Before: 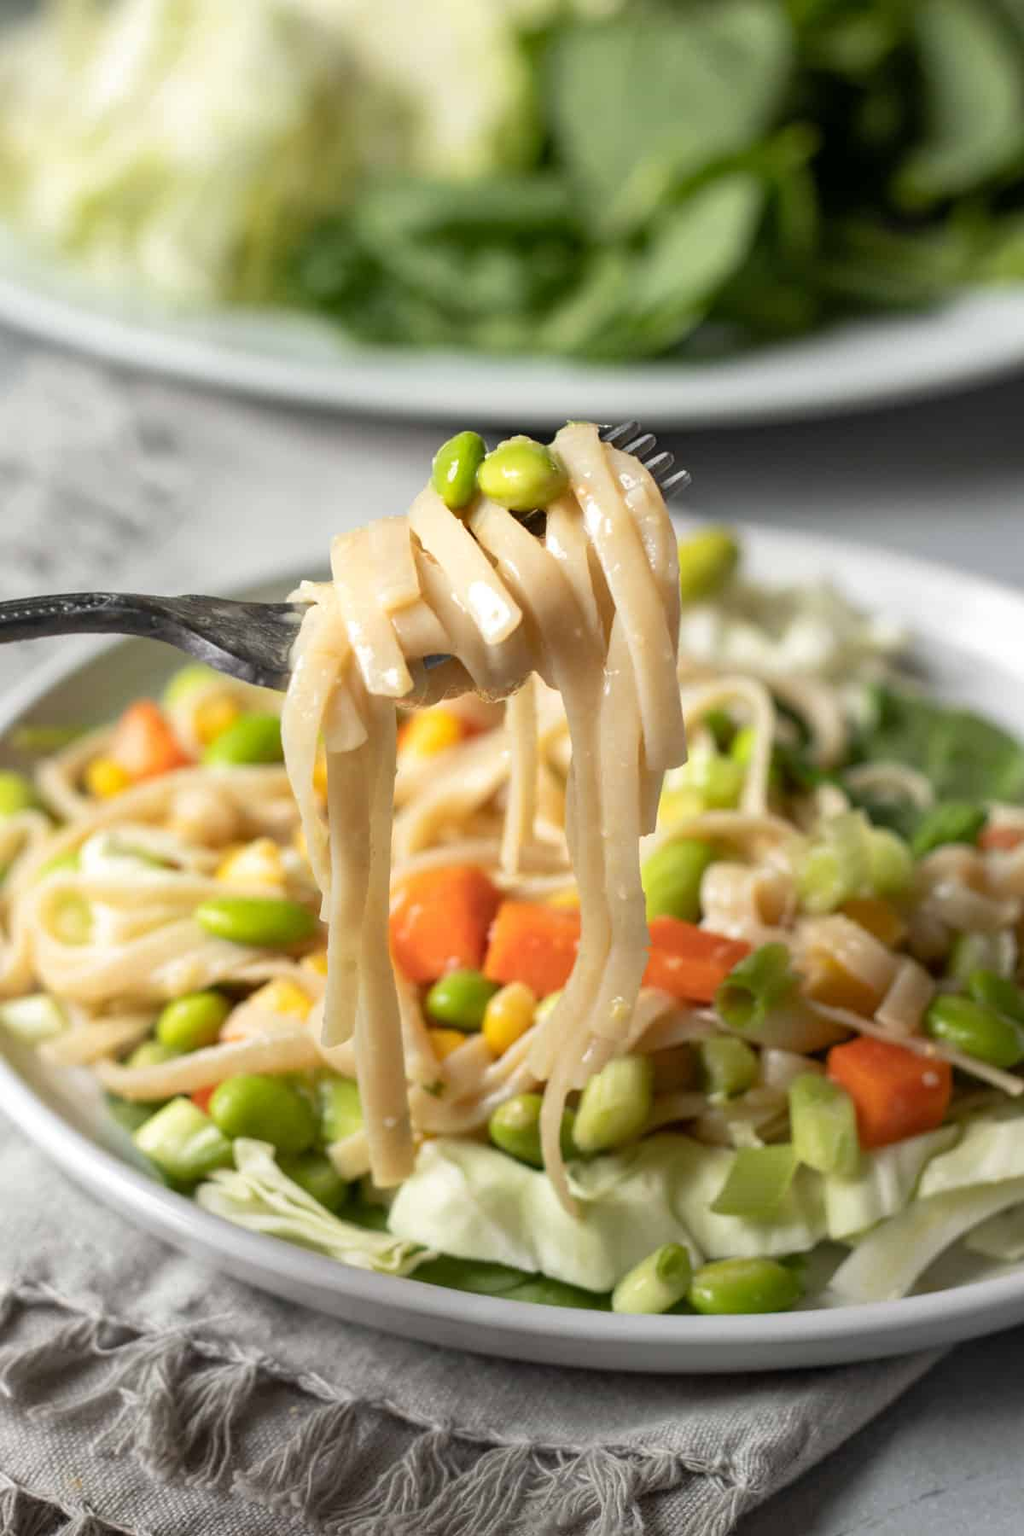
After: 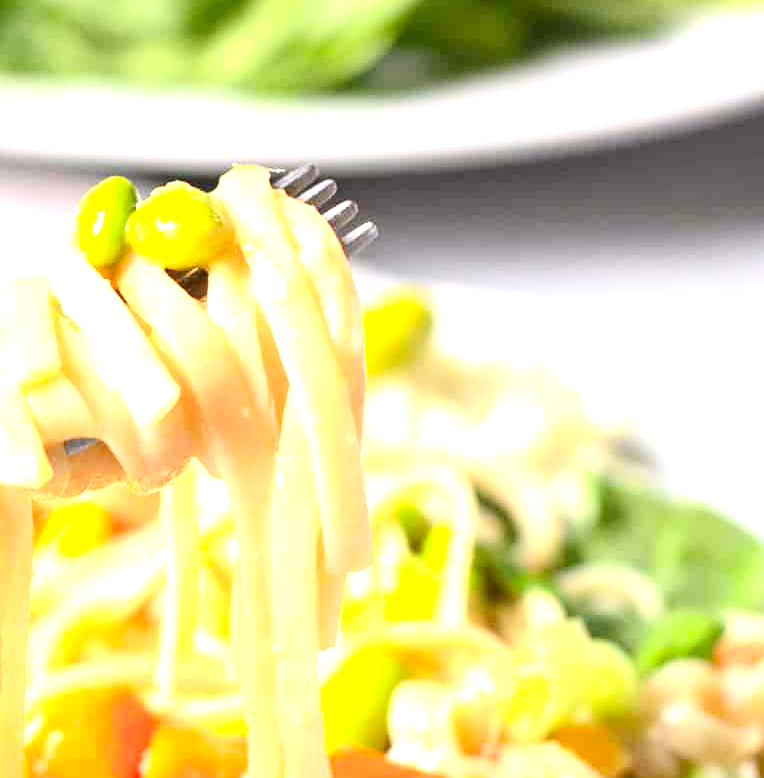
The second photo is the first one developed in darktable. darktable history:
contrast brightness saturation: contrast 0.2, brightness 0.16, saturation 0.22
crop: left 36.005%, top 18.293%, right 0.31%, bottom 38.444%
white balance: red 0.98, blue 1.034
graduated density: density 0.38 EV, hardness 21%, rotation -6.11°, saturation 32%
exposure: black level correction 0, exposure 1.741 EV, compensate exposure bias true, compensate highlight preservation false
